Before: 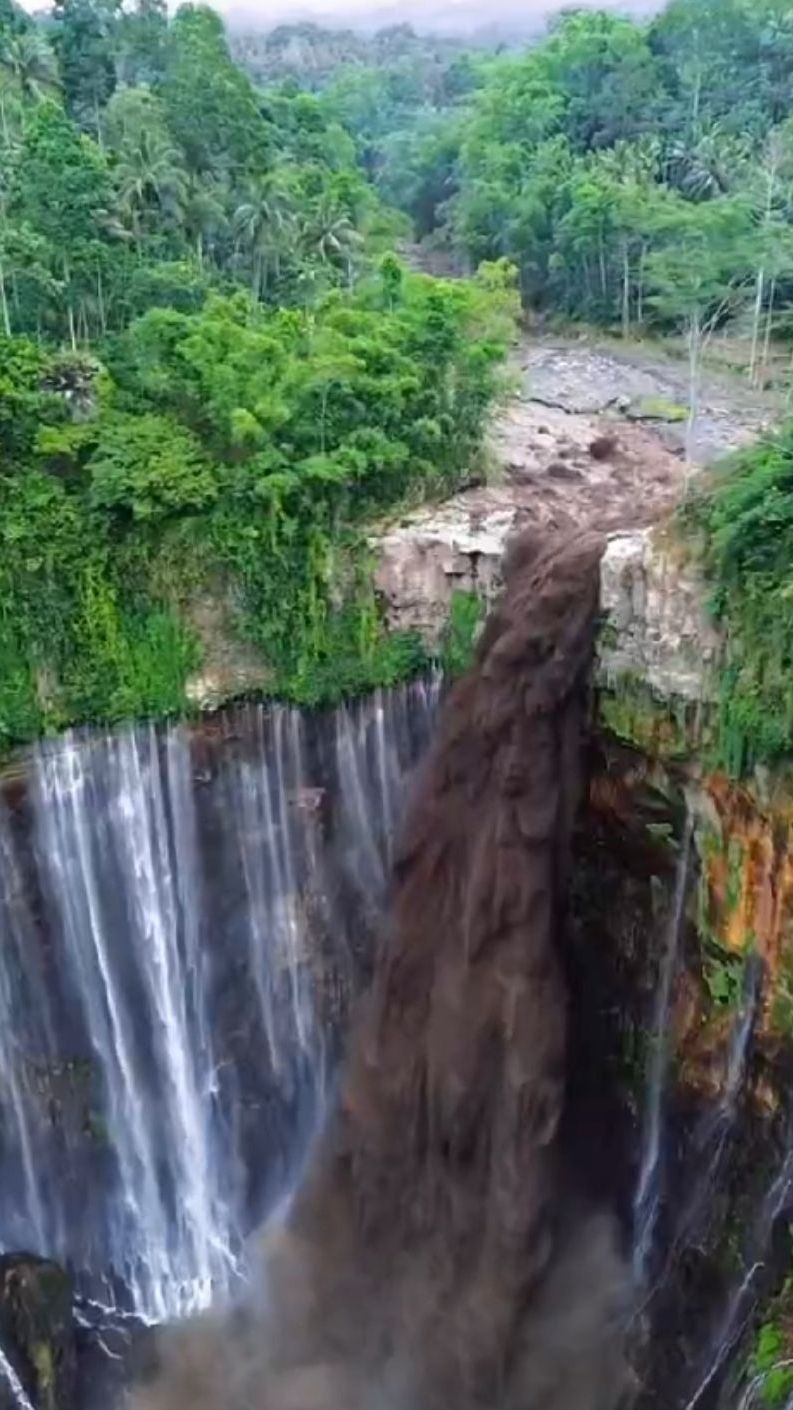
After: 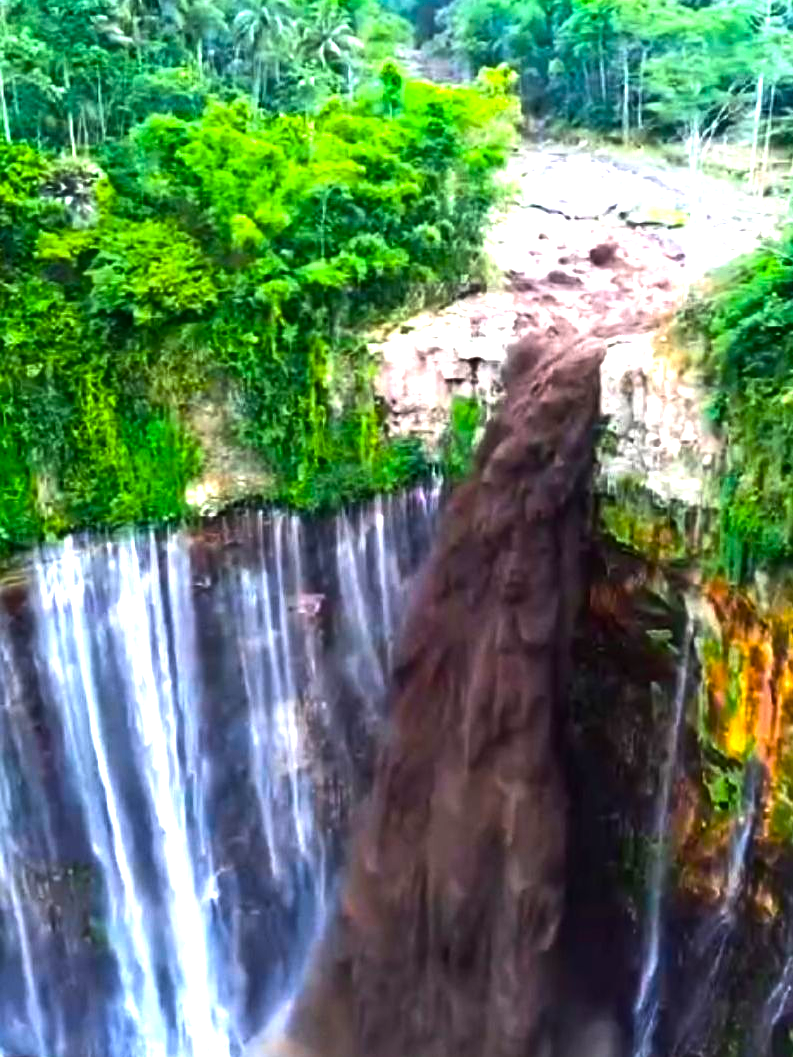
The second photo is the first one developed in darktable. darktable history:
crop: top 13.819%, bottom 11.169%
color balance rgb: linear chroma grading › global chroma 10%, perceptual saturation grading › global saturation 40%, perceptual brilliance grading › global brilliance 30%, global vibrance 20%
tone equalizer: -8 EV -0.75 EV, -7 EV -0.7 EV, -6 EV -0.6 EV, -5 EV -0.4 EV, -3 EV 0.4 EV, -2 EV 0.6 EV, -1 EV 0.7 EV, +0 EV 0.75 EV, edges refinement/feathering 500, mask exposure compensation -1.57 EV, preserve details no
